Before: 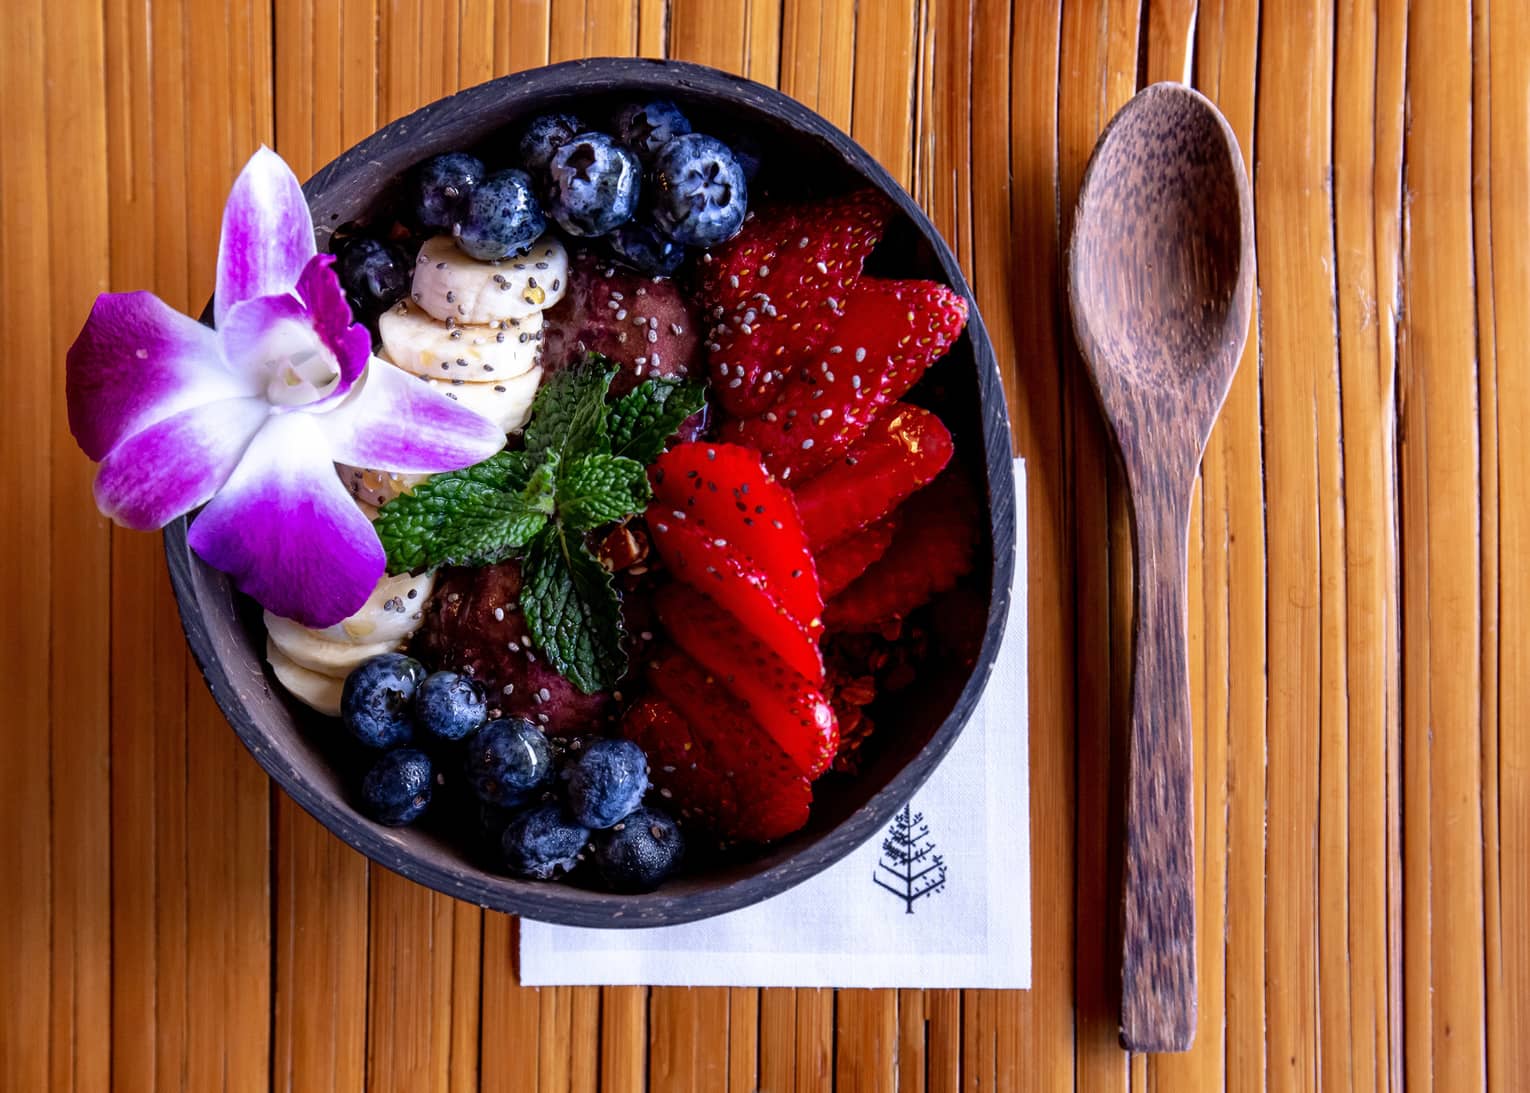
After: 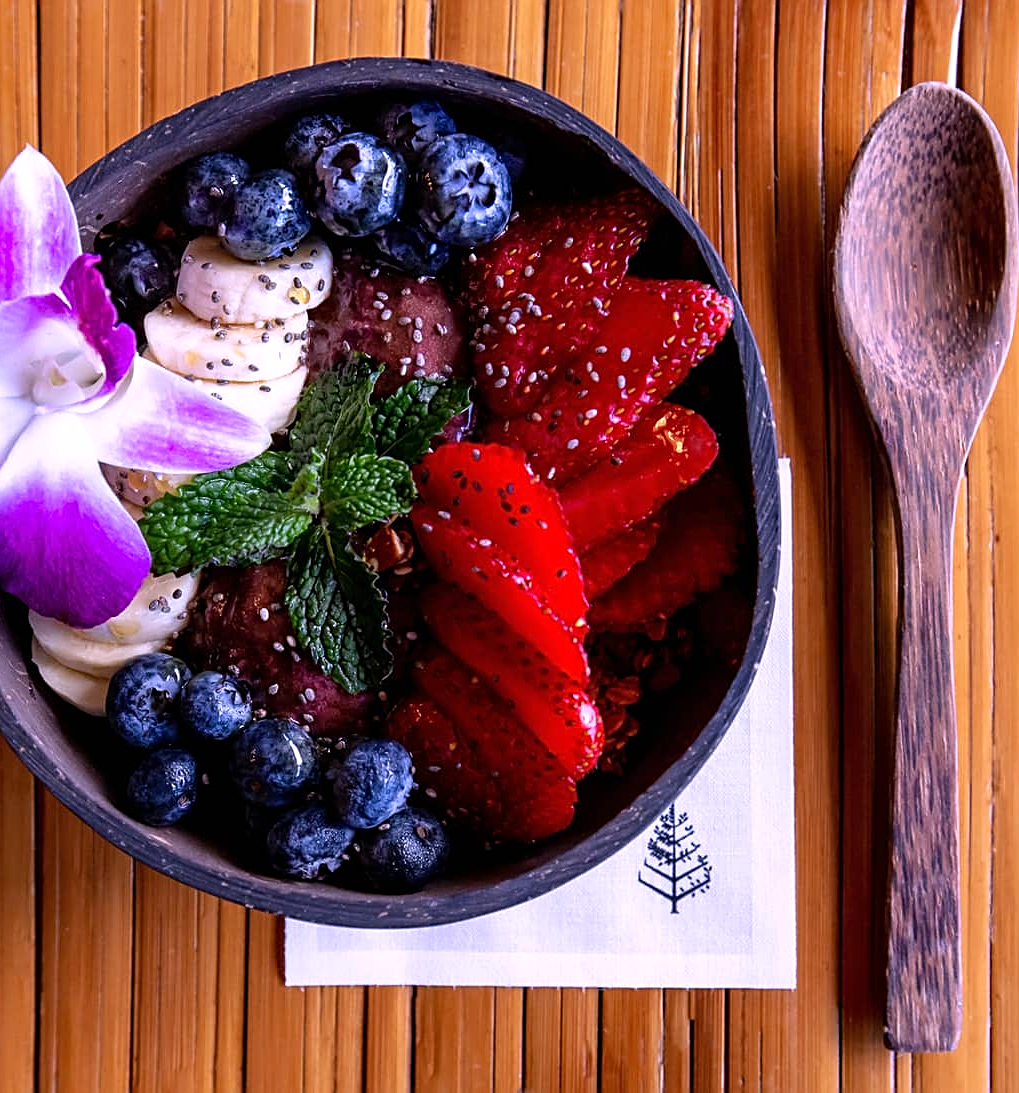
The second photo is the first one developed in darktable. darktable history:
sharpen: on, module defaults
white balance: red 1.066, blue 1.119
crop: left 15.419%, right 17.914%
